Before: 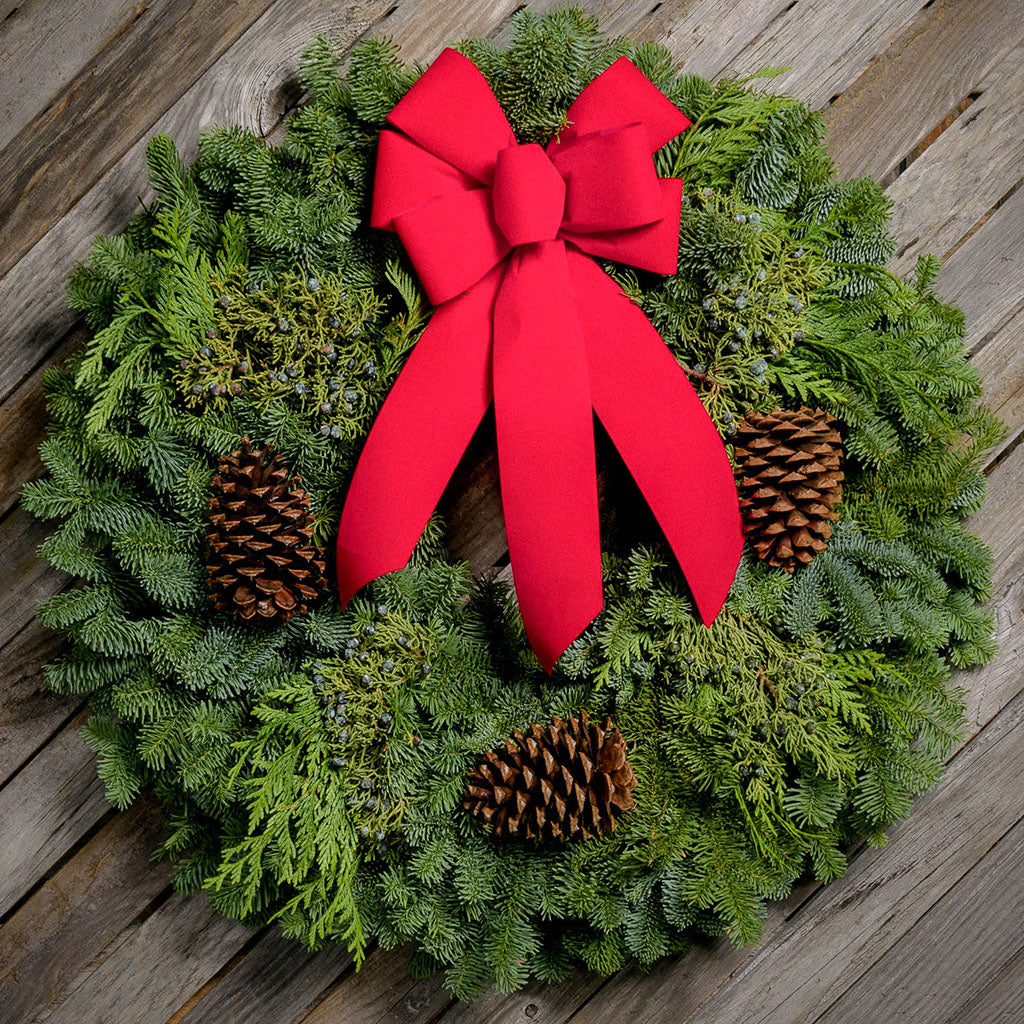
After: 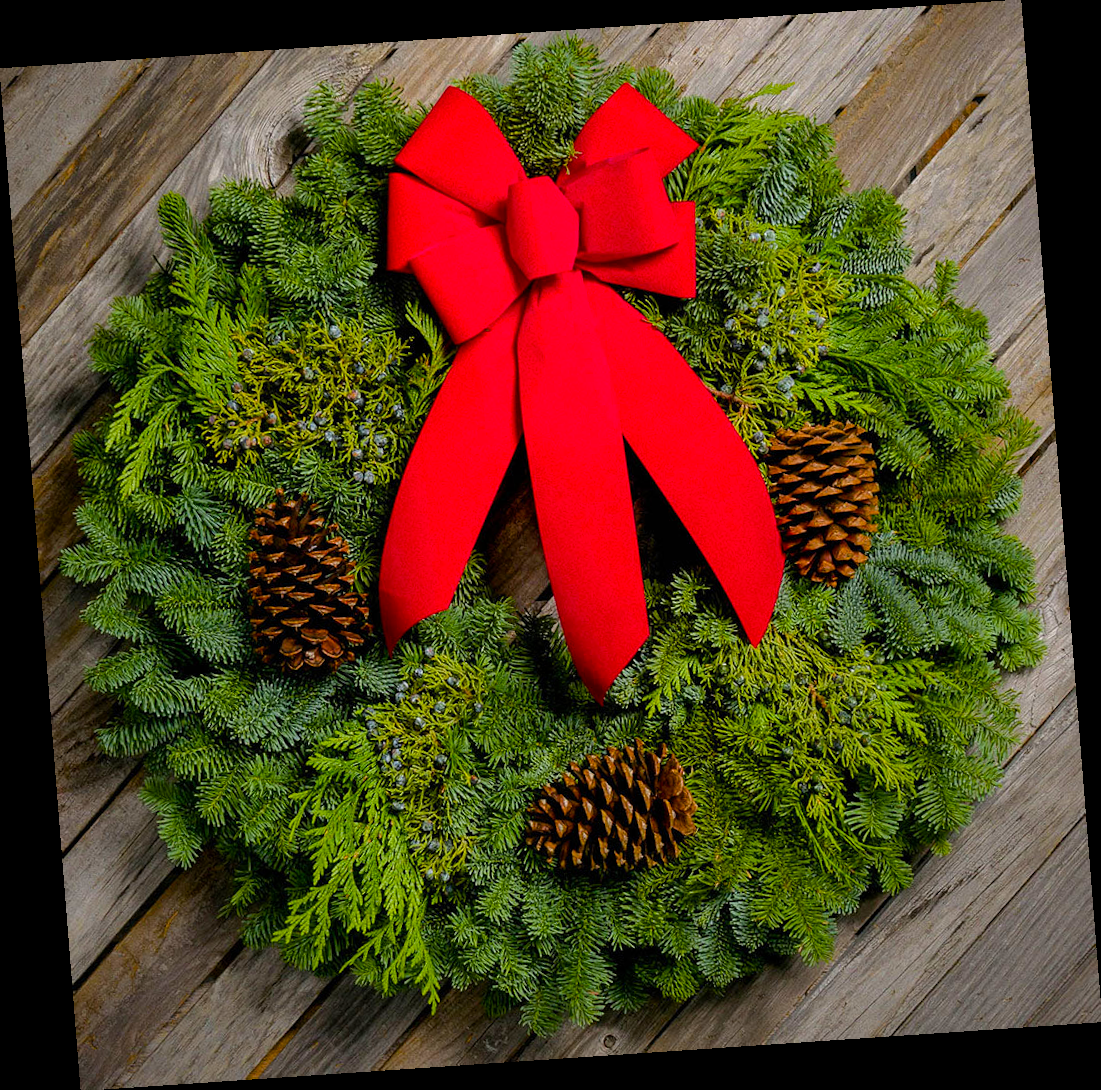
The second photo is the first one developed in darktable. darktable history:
color balance rgb: linear chroma grading › global chroma 15%, perceptual saturation grading › global saturation 30%
rotate and perspective: rotation -4.2°, shear 0.006, automatic cropping off
rgb levels: preserve colors max RGB
